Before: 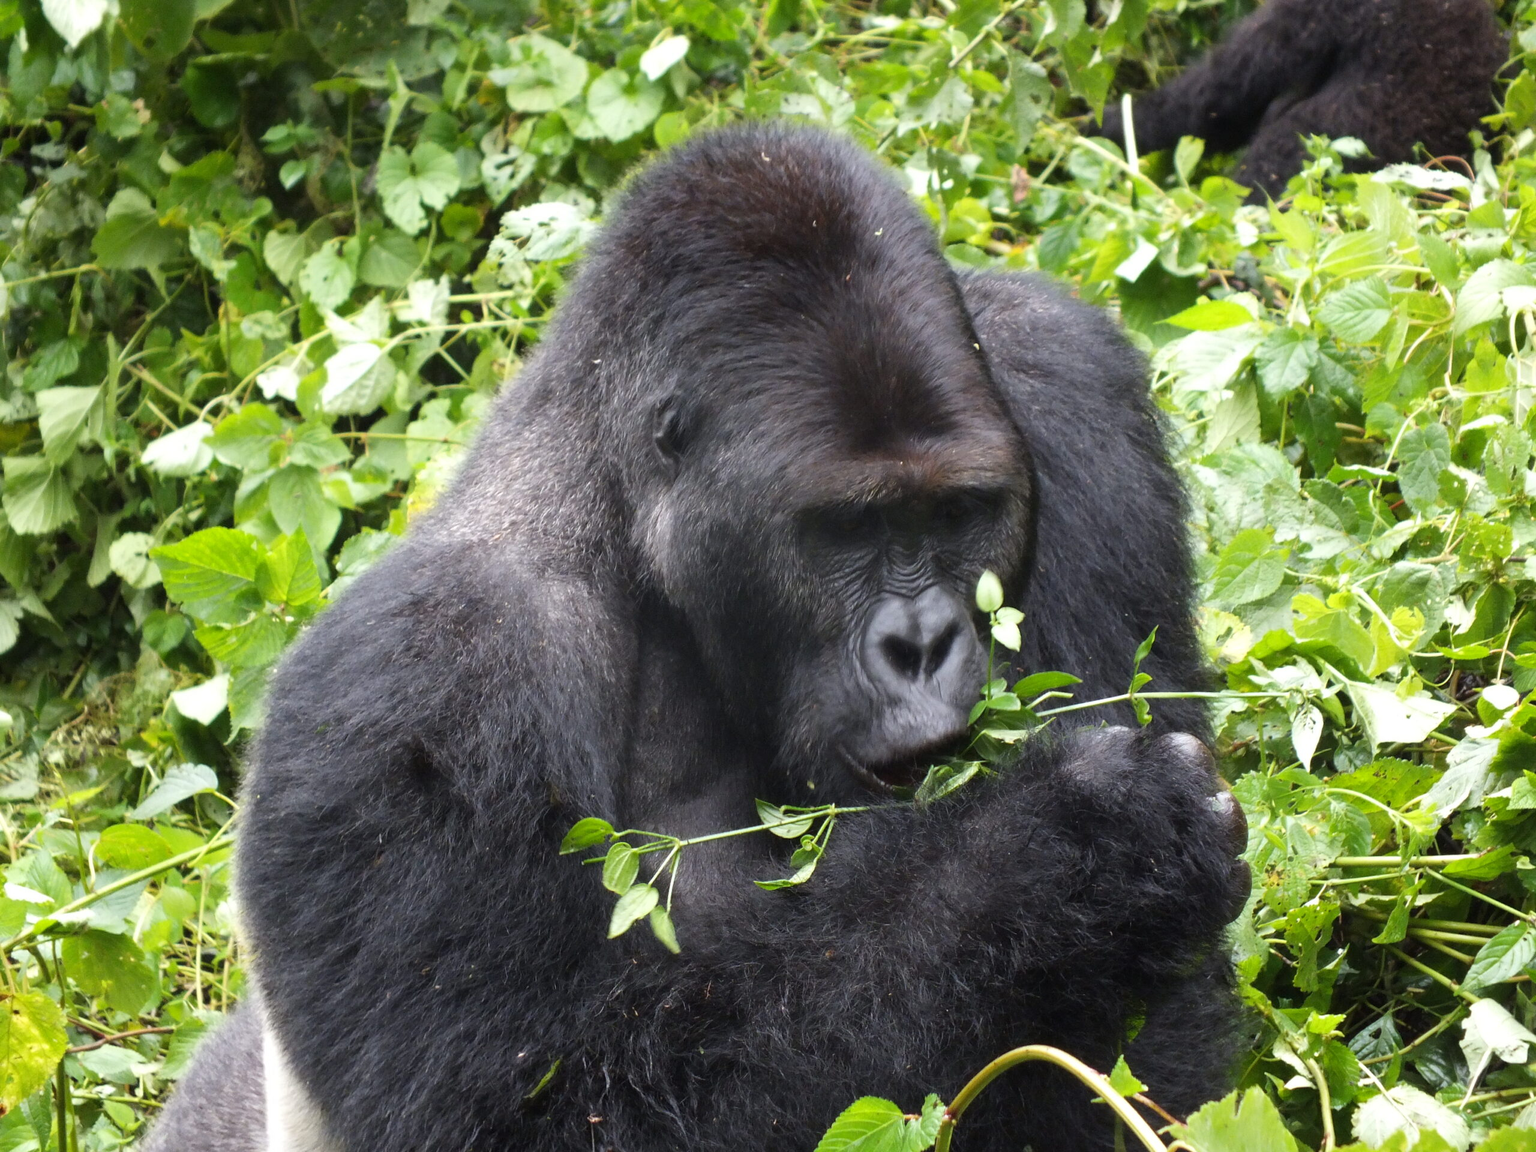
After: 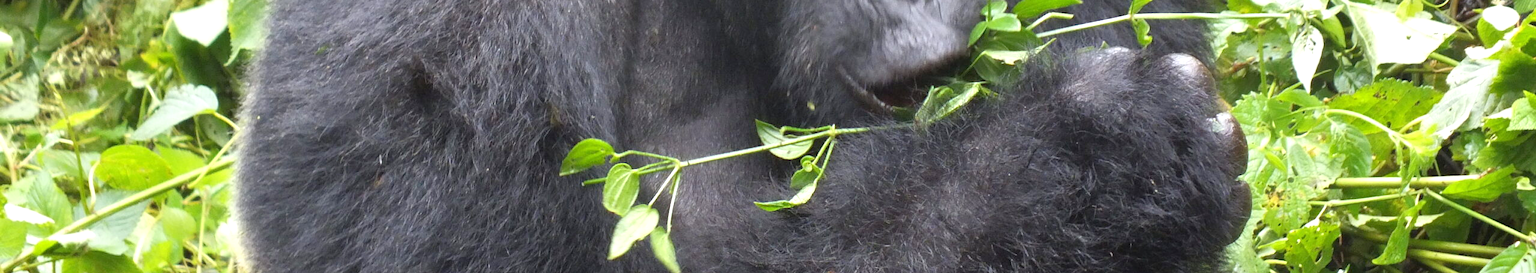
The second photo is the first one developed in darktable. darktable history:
exposure: black level correction 0, exposure 0.2 EV, compensate highlight preservation false
crop and rotate: top 58.963%, bottom 17.236%
tone equalizer: -8 EV 0.973 EV, -7 EV 0.997 EV, -6 EV 0.976 EV, -5 EV 0.96 EV, -4 EV 1.02 EV, -3 EV 0.761 EV, -2 EV 0.513 EV, -1 EV 0.266 EV
